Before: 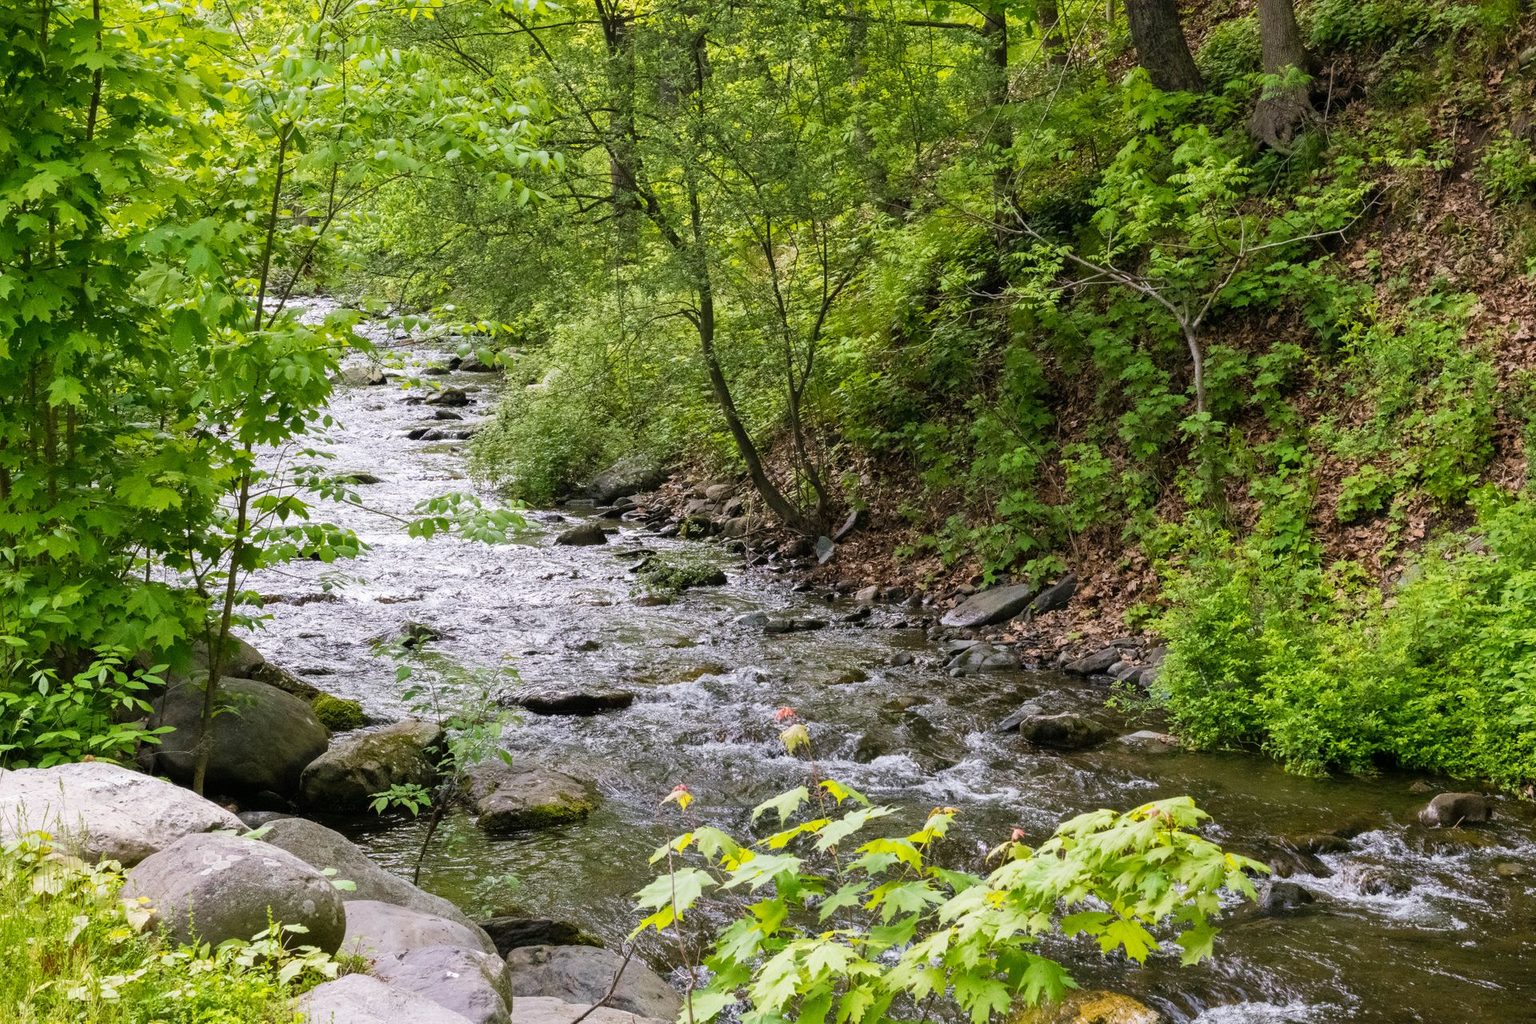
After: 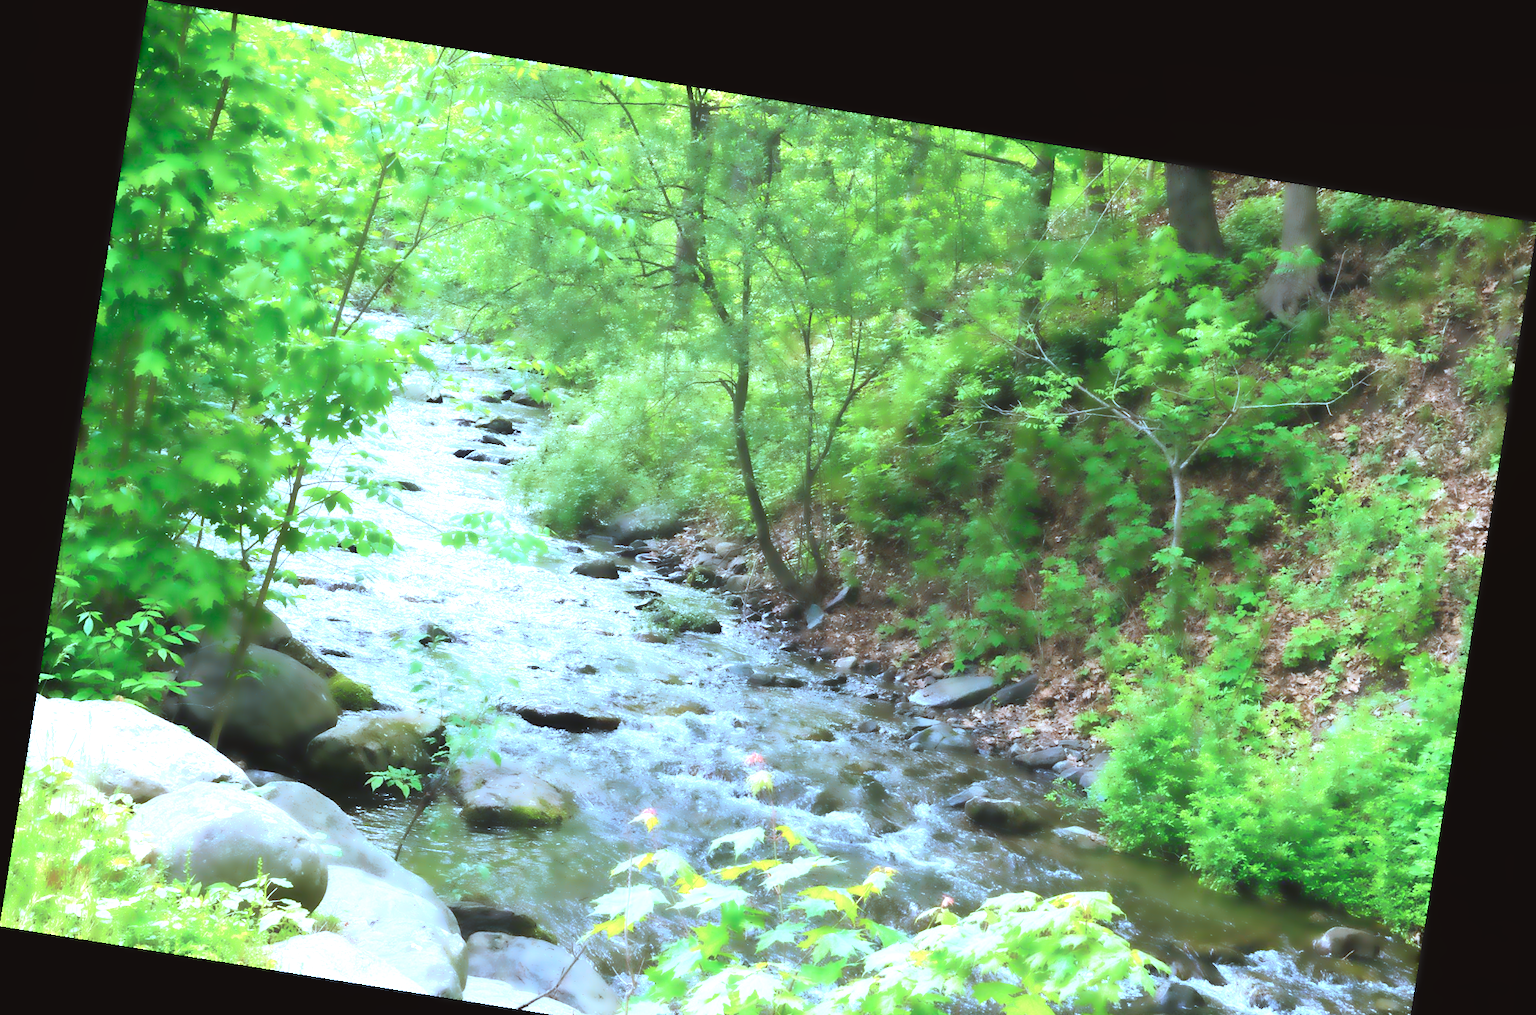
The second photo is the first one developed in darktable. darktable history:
color calibration: x 0.396, y 0.386, temperature 3669 K
contrast equalizer: octaves 7, y [[0.6 ×6], [0.55 ×6], [0 ×6], [0 ×6], [0 ×6]], mix -0.3
levels: mode automatic
exposure: black level correction -0.002, exposure 1.35 EV, compensate highlight preservation false
rotate and perspective: rotation 9.12°, automatic cropping off
color correction: highlights a* -3.28, highlights b* -6.24, shadows a* 3.1, shadows b* 5.19
lowpass: radius 4, soften with bilateral filter, unbound 0
crop and rotate: top 0%, bottom 11.49%
